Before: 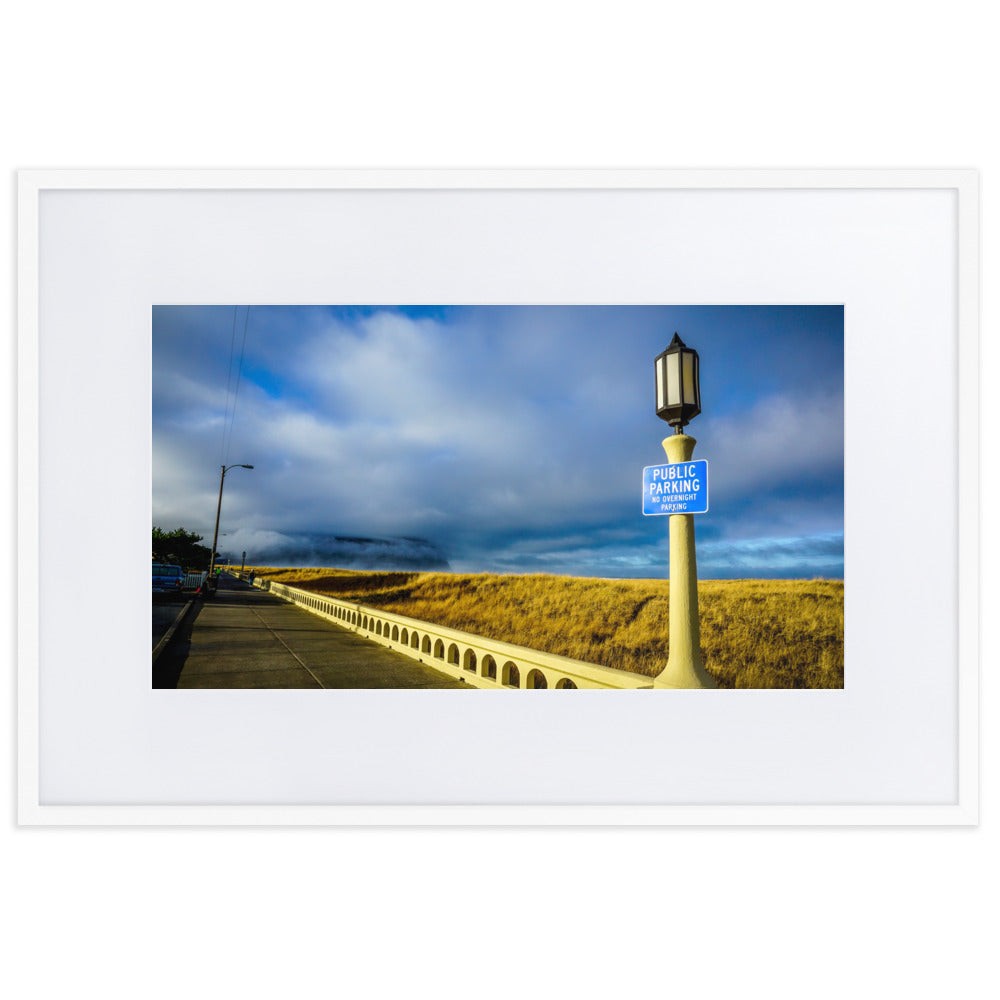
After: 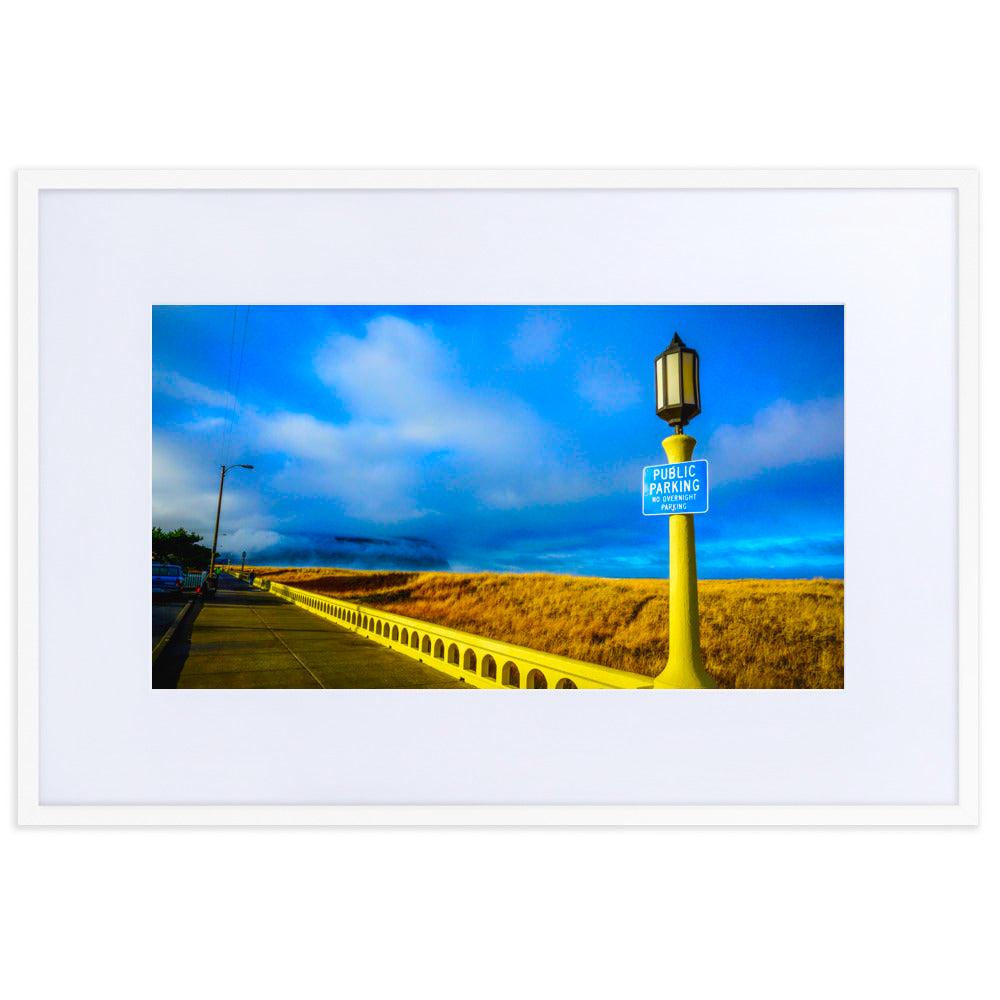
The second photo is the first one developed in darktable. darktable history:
color correction: highlights b* -0.037, saturation 2.12
